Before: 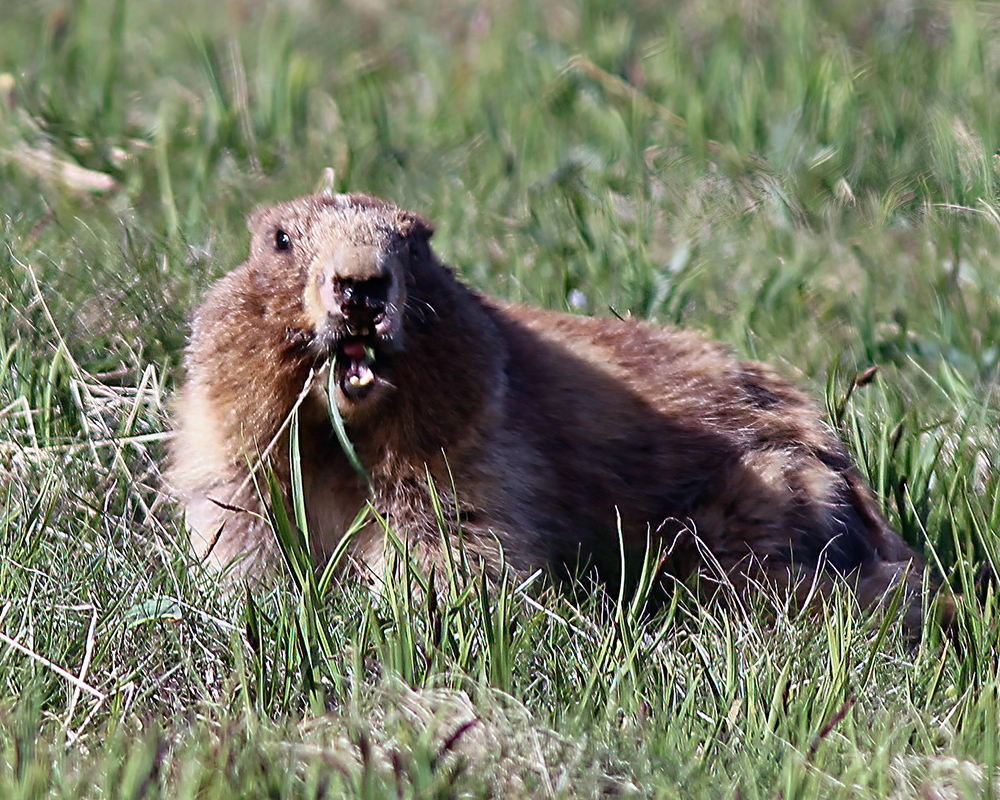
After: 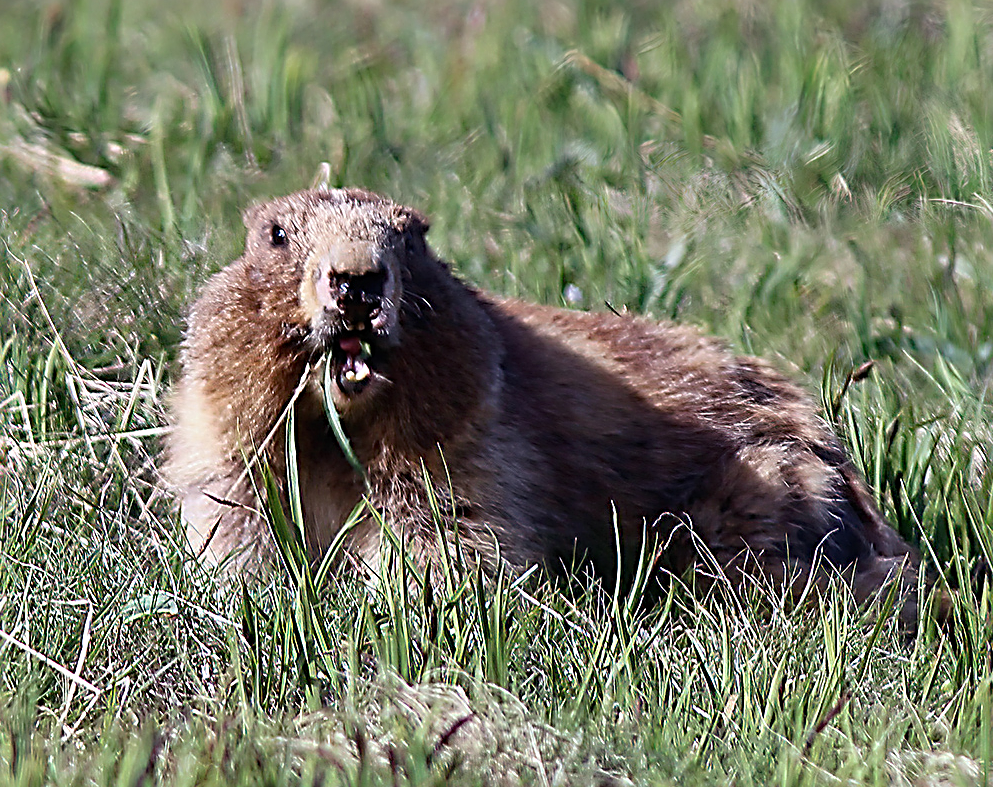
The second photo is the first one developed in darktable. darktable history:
crop: left 0.446%, top 0.657%, right 0.179%, bottom 0.947%
sharpen: radius 2.69, amount 0.672
